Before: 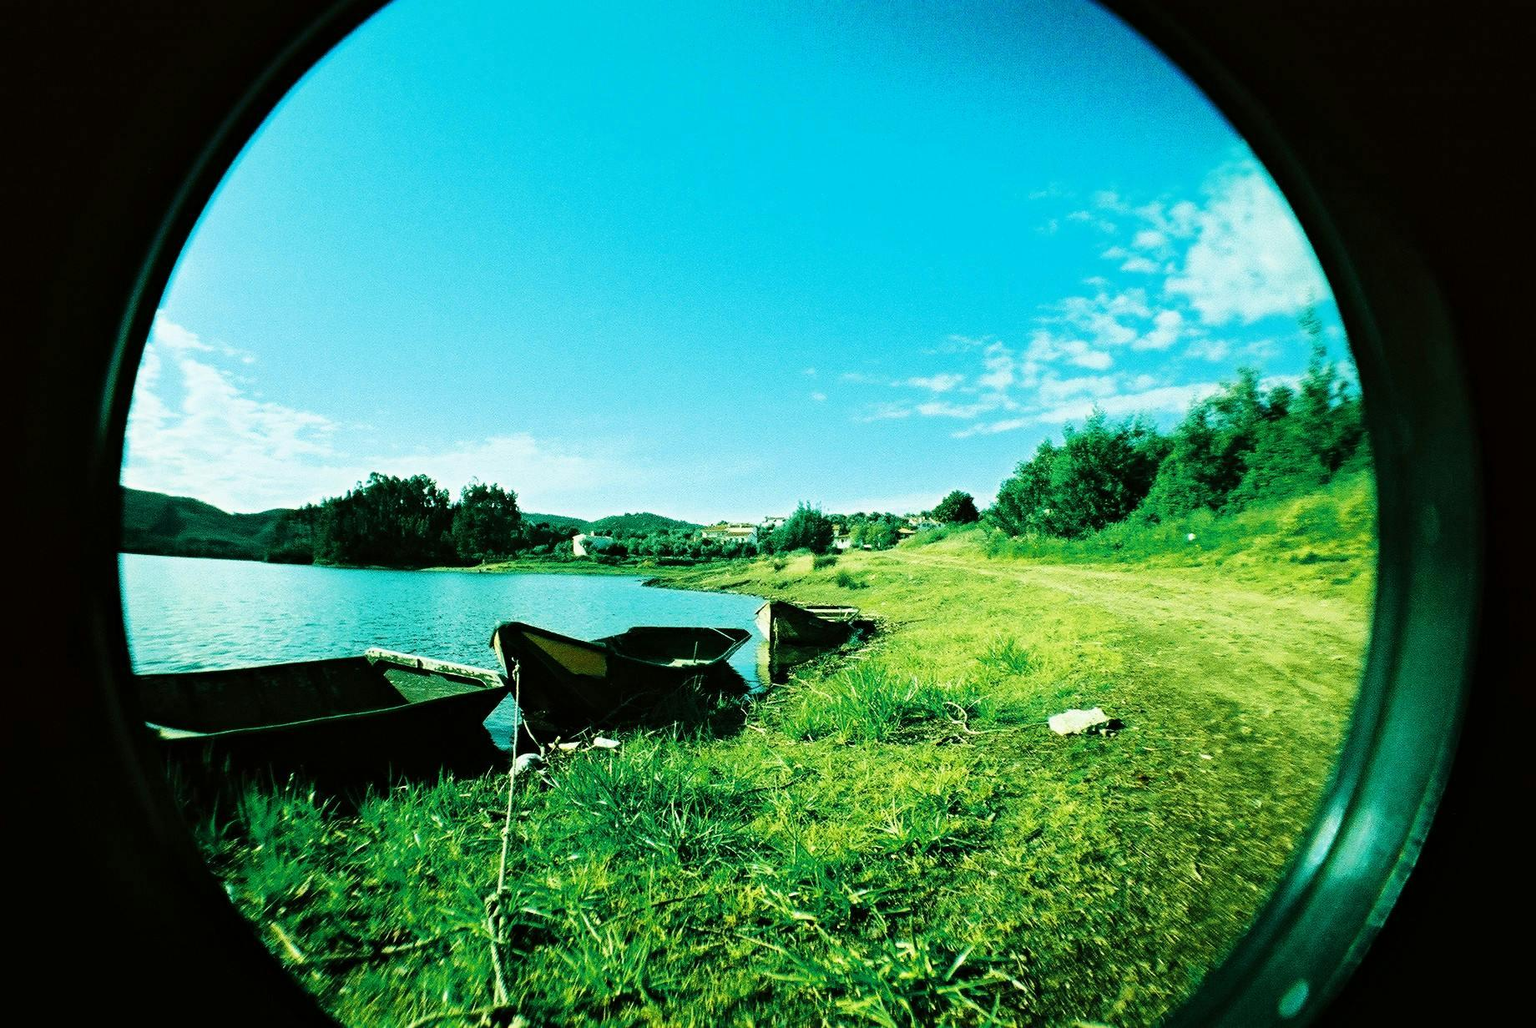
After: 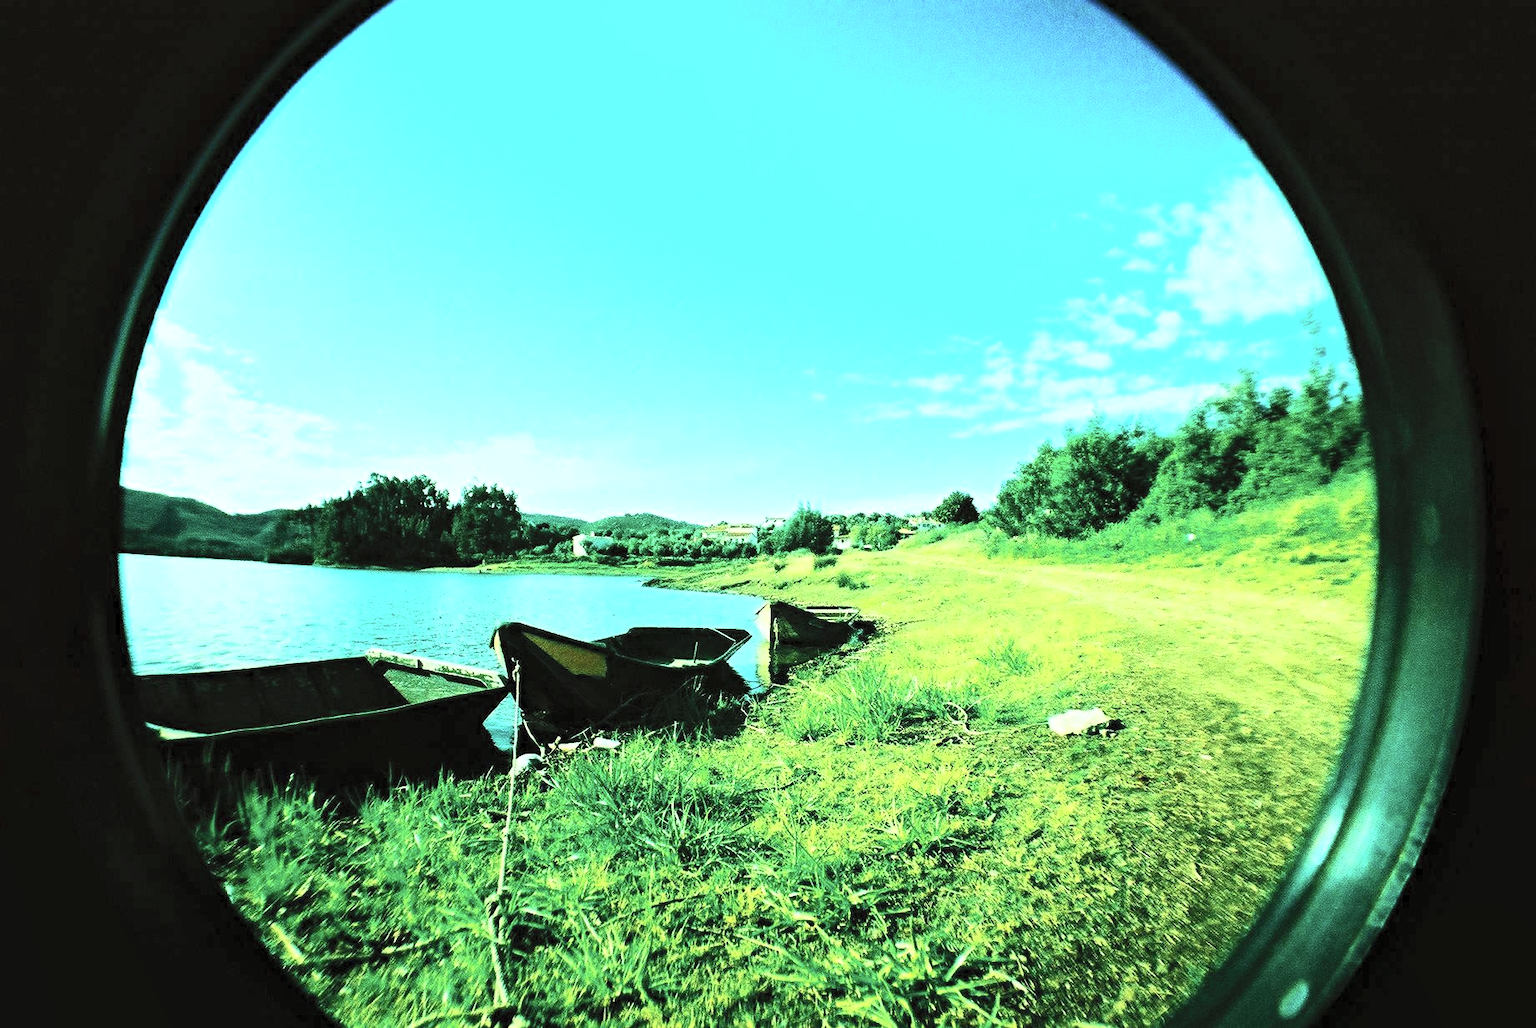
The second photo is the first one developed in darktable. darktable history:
white balance: red 0.988, blue 1.017
local contrast: highlights 100%, shadows 100%, detail 120%, midtone range 0.2
contrast brightness saturation: contrast 0.39, brightness 0.53
